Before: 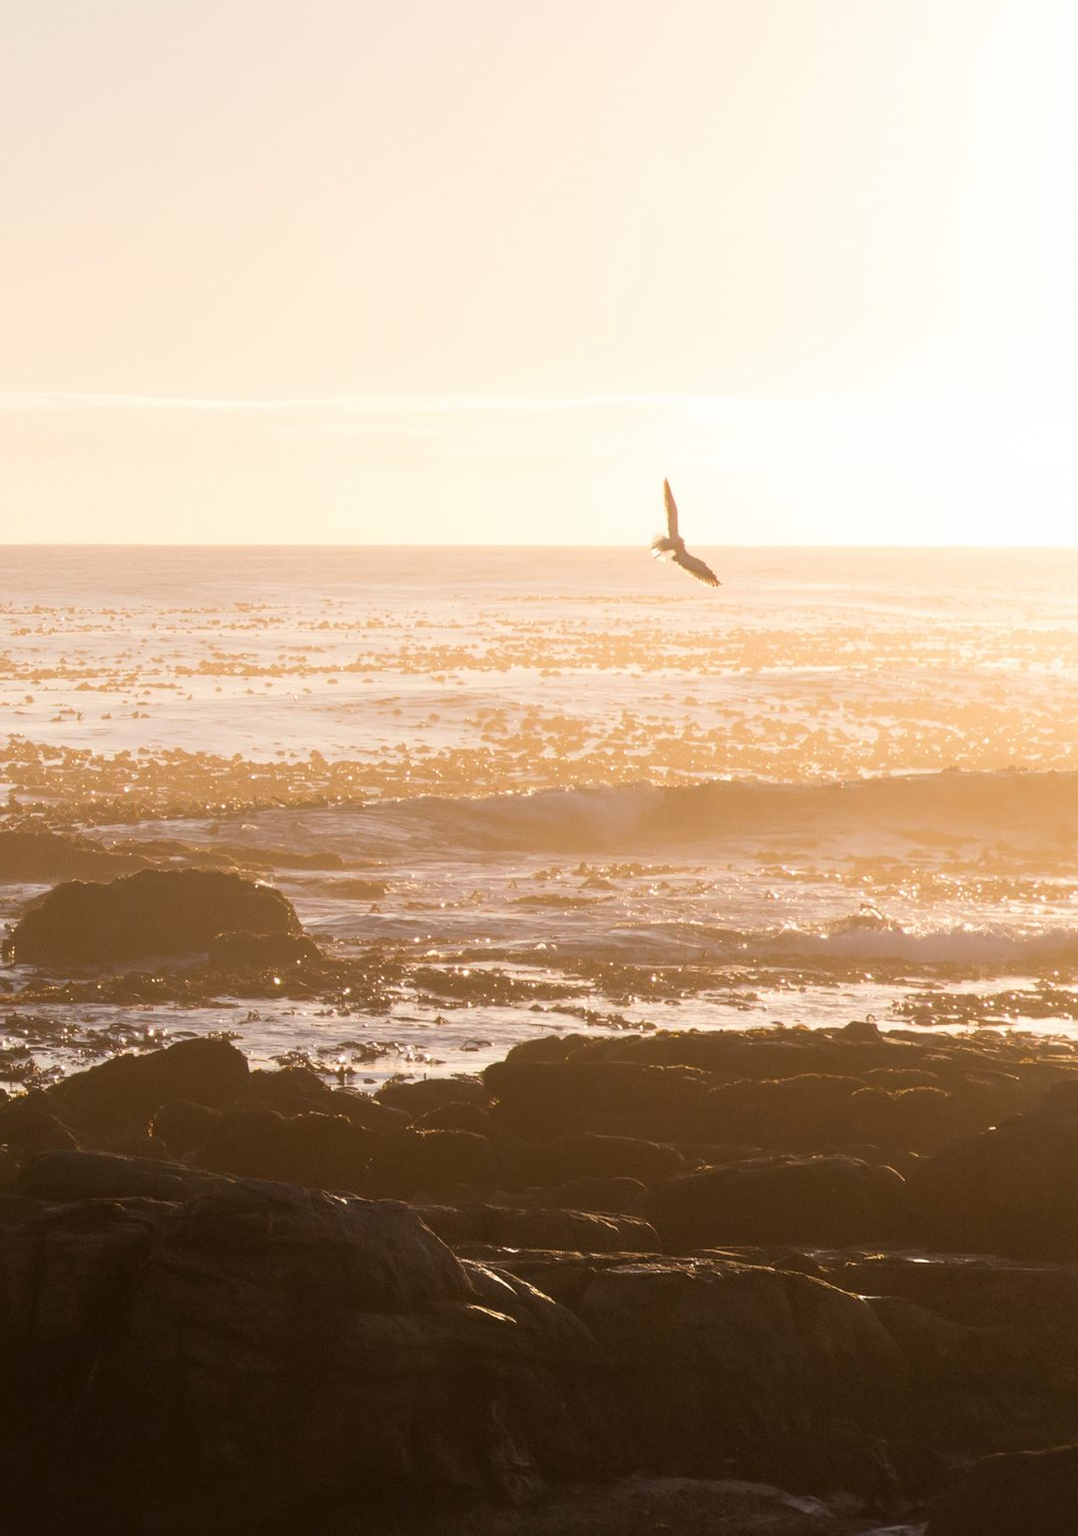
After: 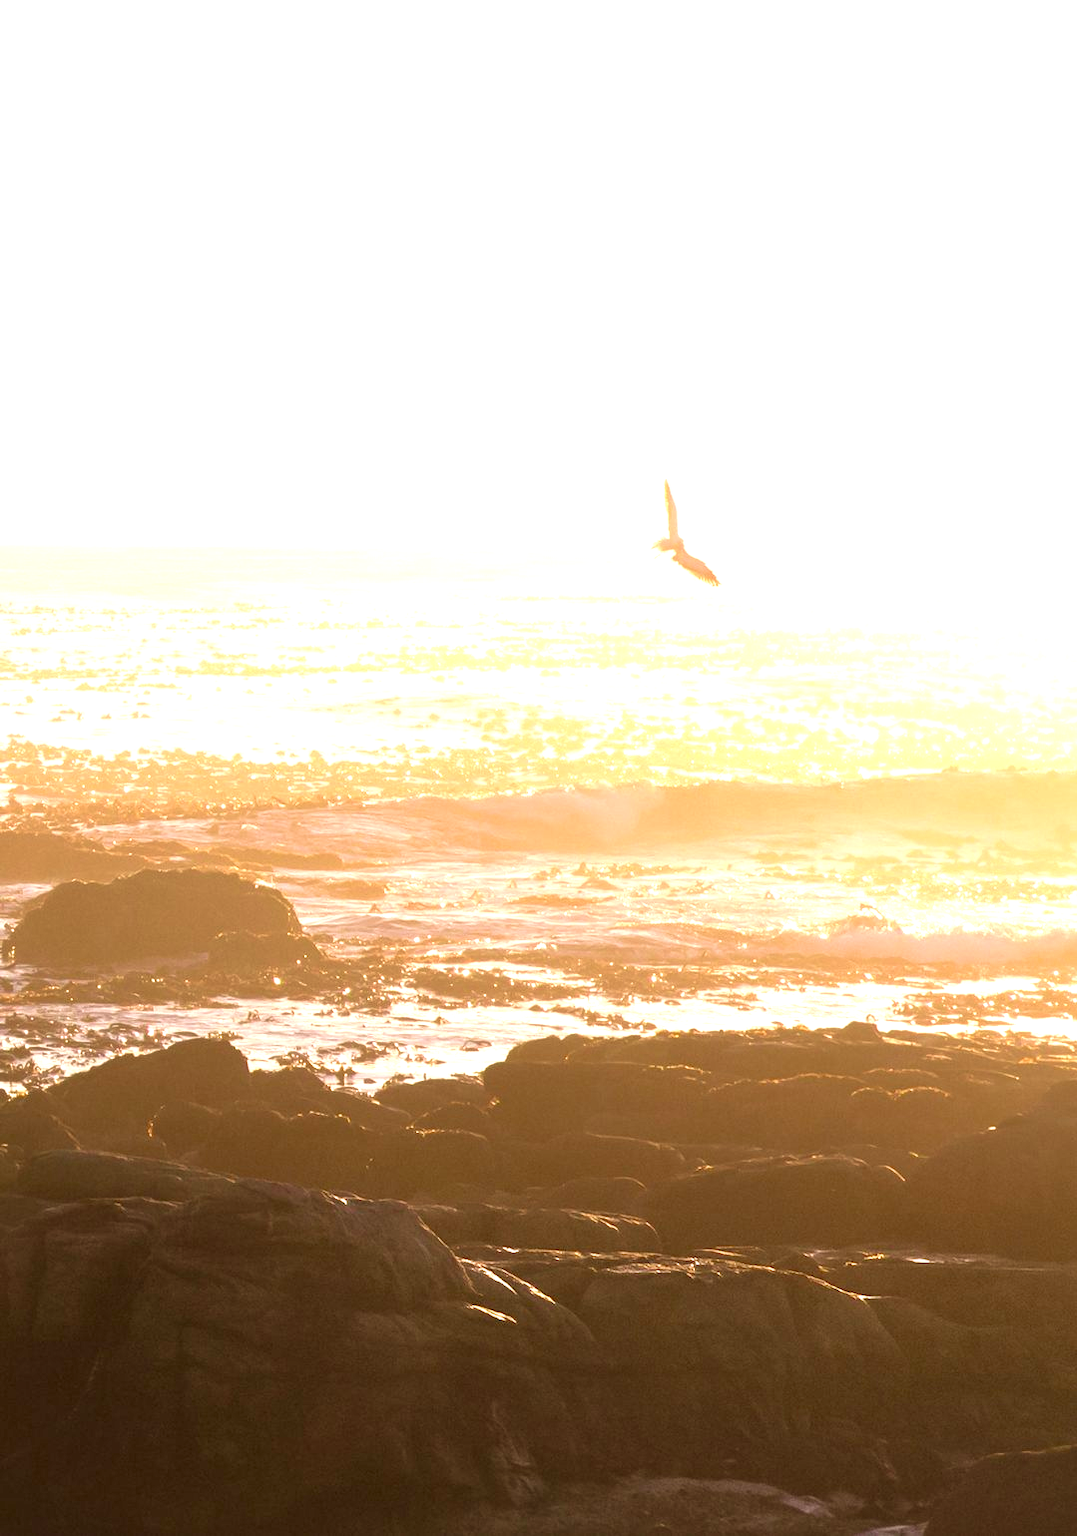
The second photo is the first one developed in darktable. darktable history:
levels: black 0.083%, levels [0, 0.435, 0.917]
velvia: on, module defaults
exposure: exposure 0.772 EV, compensate exposure bias true, compensate highlight preservation false
